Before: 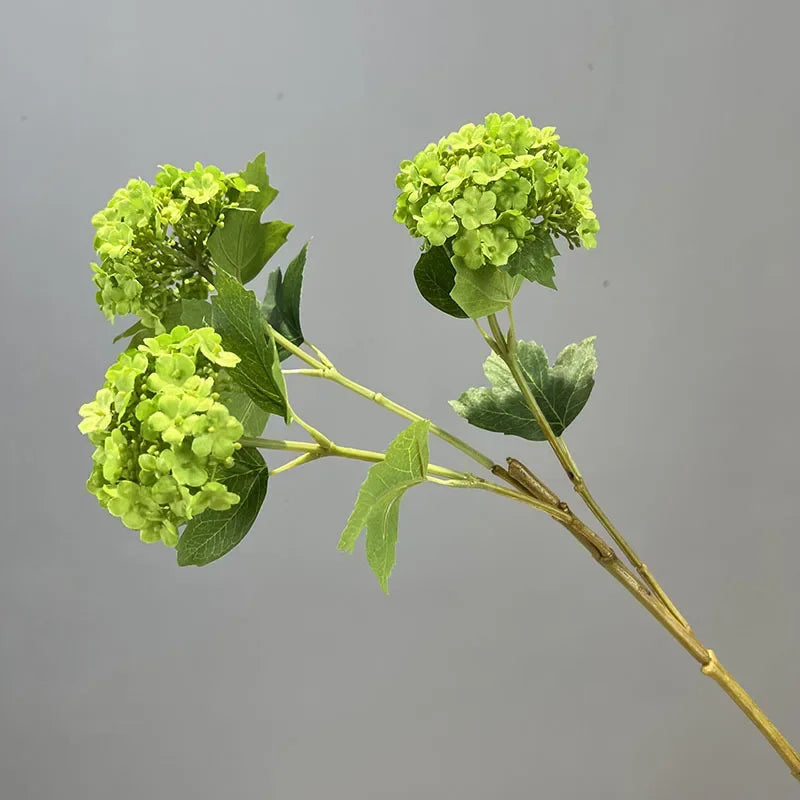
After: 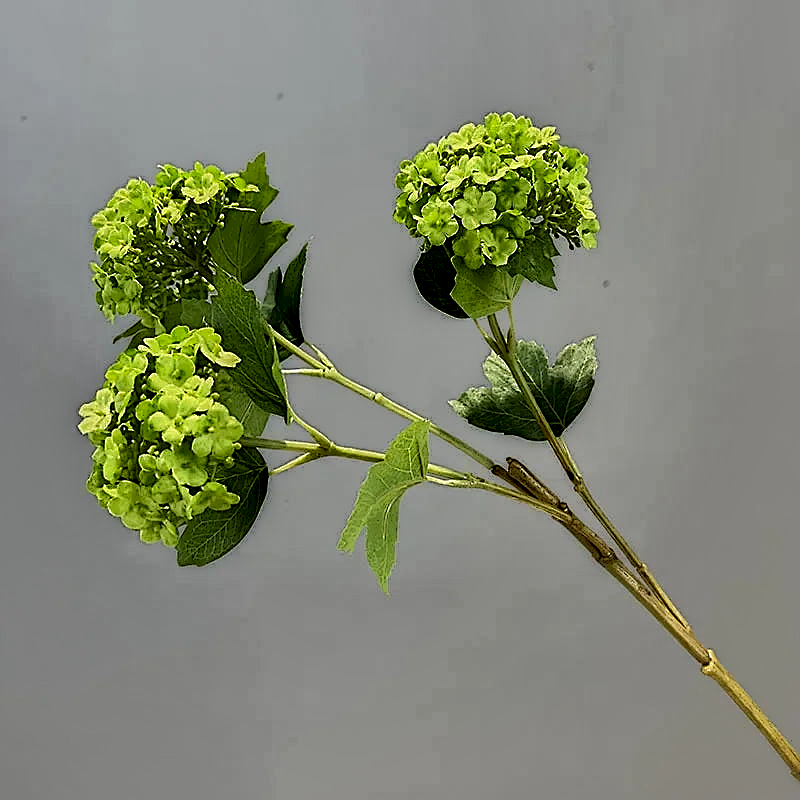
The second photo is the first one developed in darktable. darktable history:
exposure: black level correction 0.001, compensate highlight preservation false
shadows and highlights: shadows 43.64, white point adjustment -1.46, soften with gaussian
local contrast: highlights 4%, shadows 216%, detail 164%, midtone range 0.007
sharpen: radius 1.418, amount 1.243, threshold 0.733
